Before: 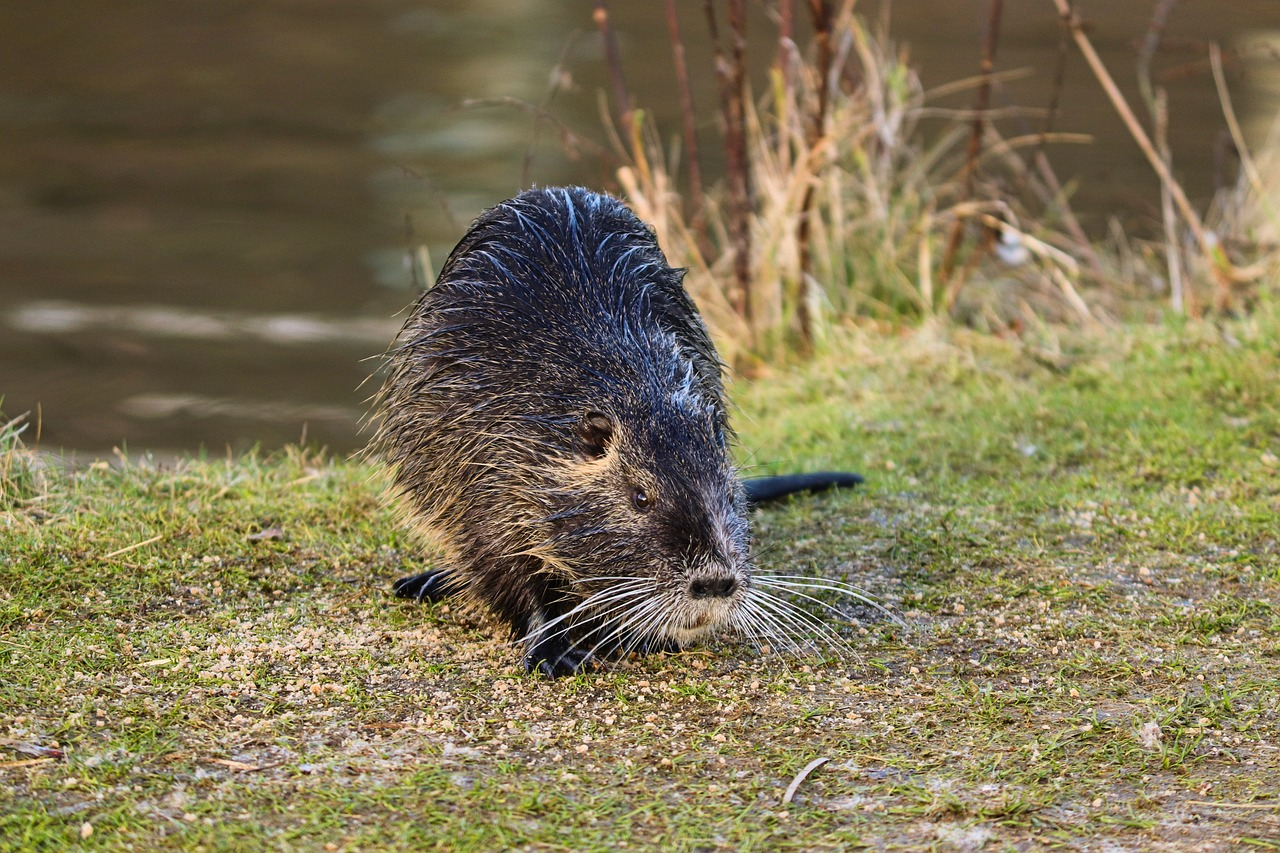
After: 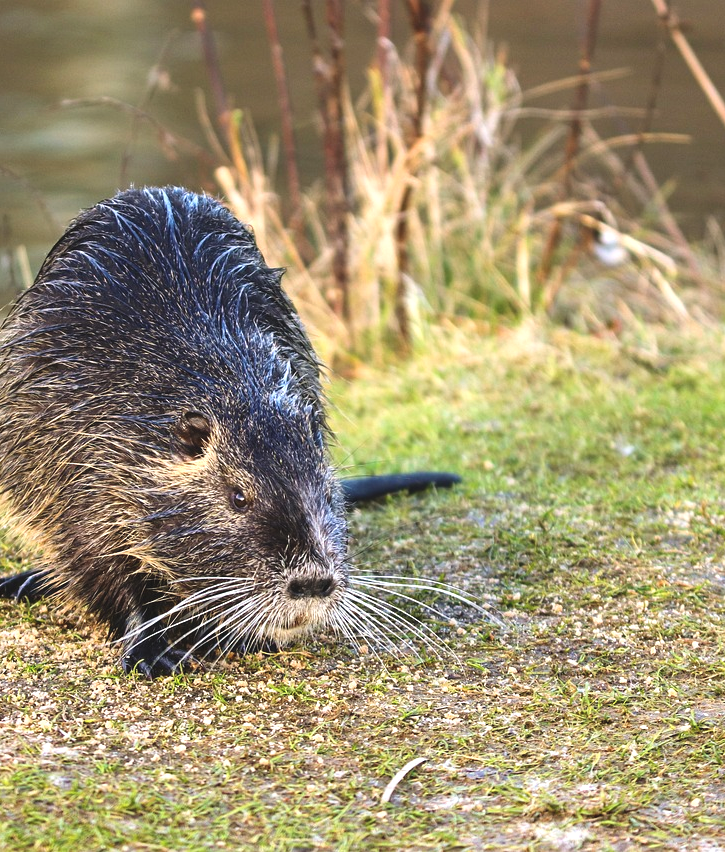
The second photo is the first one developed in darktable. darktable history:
crop: left 31.458%, top 0%, right 11.876%
exposure: black level correction -0.005, exposure 0.622 EV, compensate highlight preservation false
